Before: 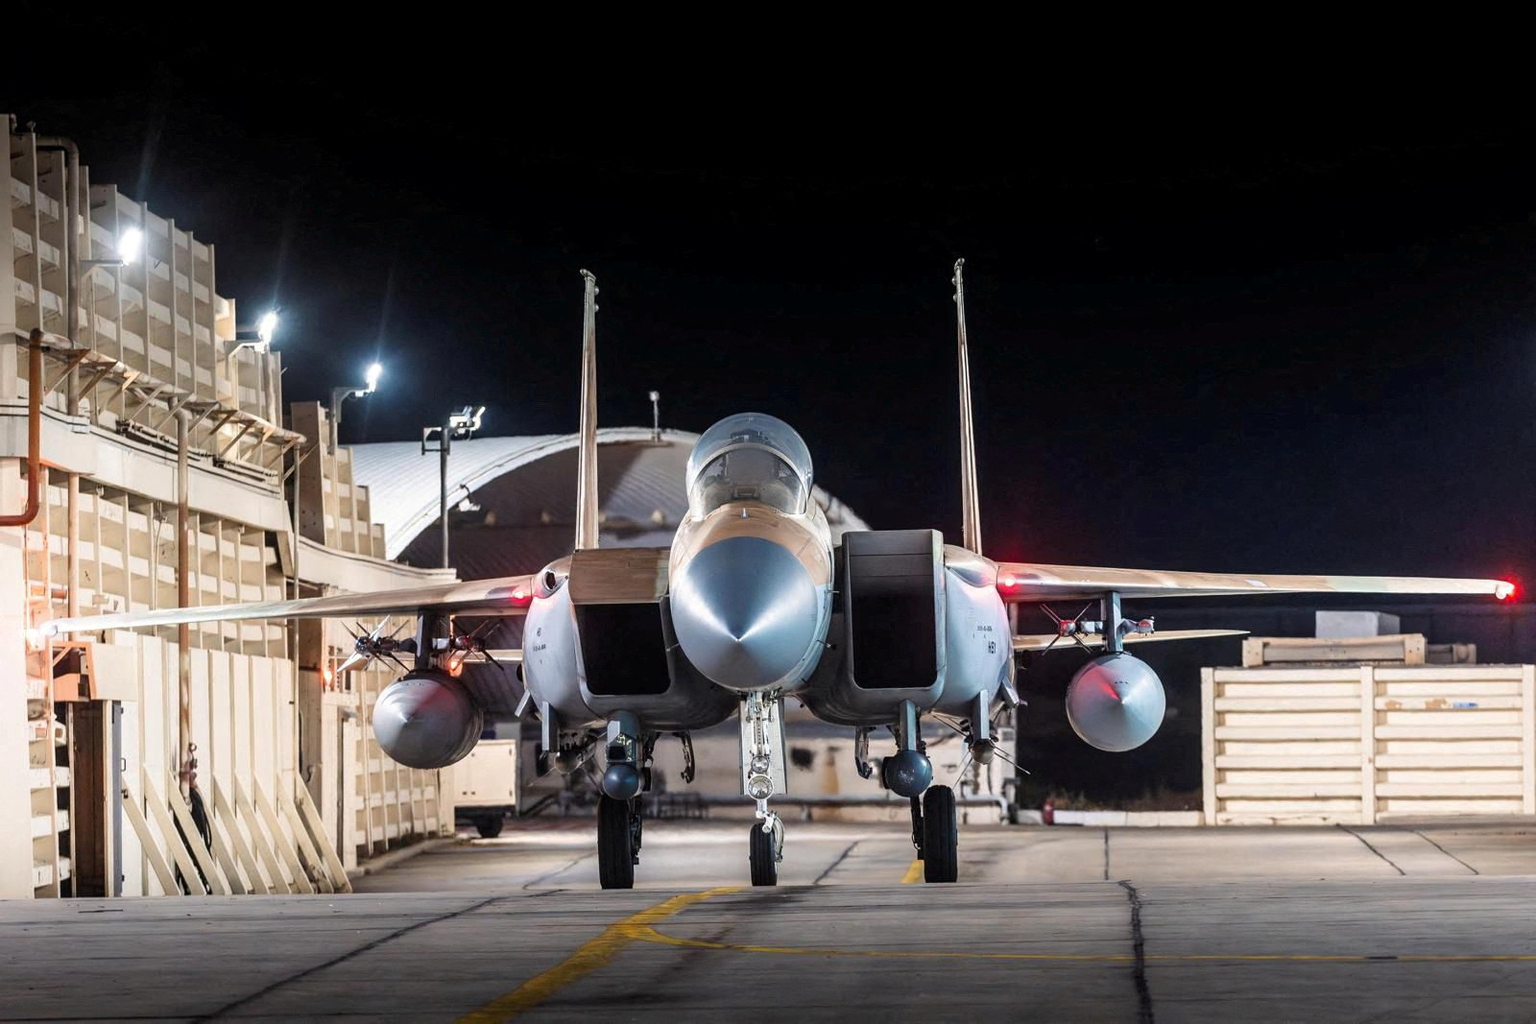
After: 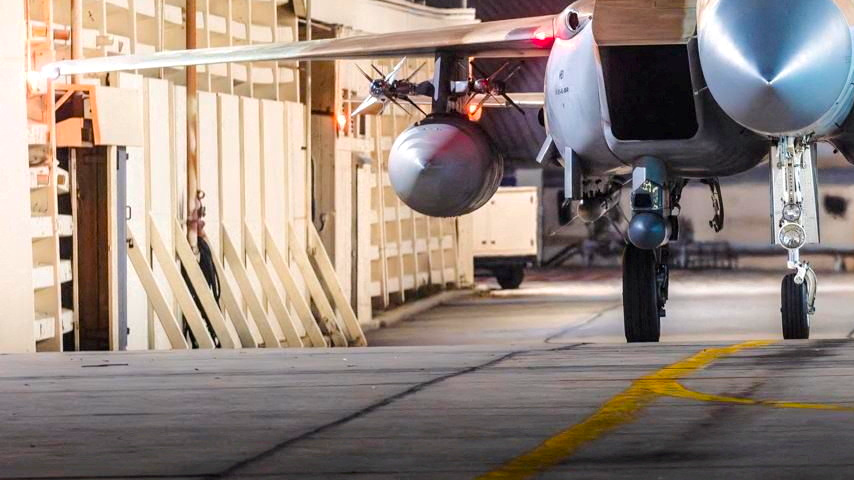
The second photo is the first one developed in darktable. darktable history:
color balance rgb: perceptual saturation grading › global saturation 25%, perceptual brilliance grading › mid-tones 10%, perceptual brilliance grading › shadows 15%, global vibrance 20%
exposure: exposure 0.081 EV, compensate highlight preservation false
crop and rotate: top 54.778%, right 46.61%, bottom 0.159%
